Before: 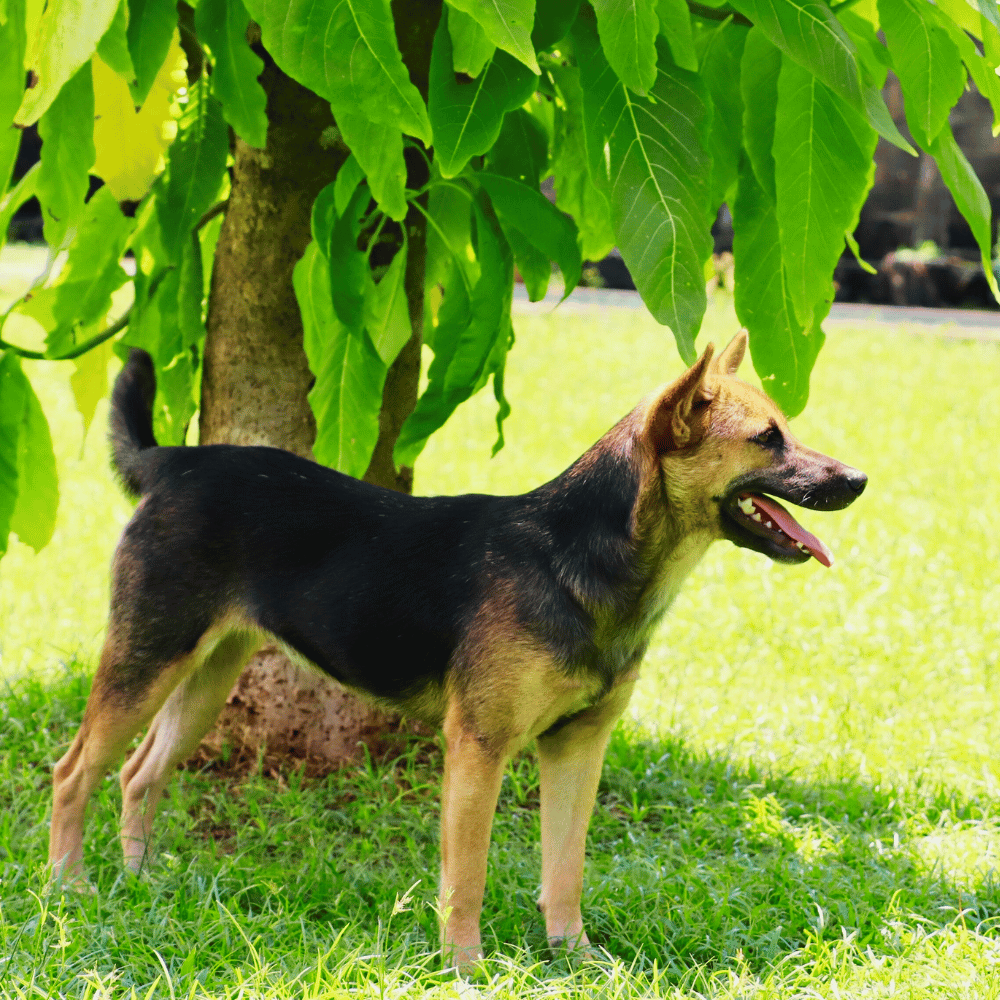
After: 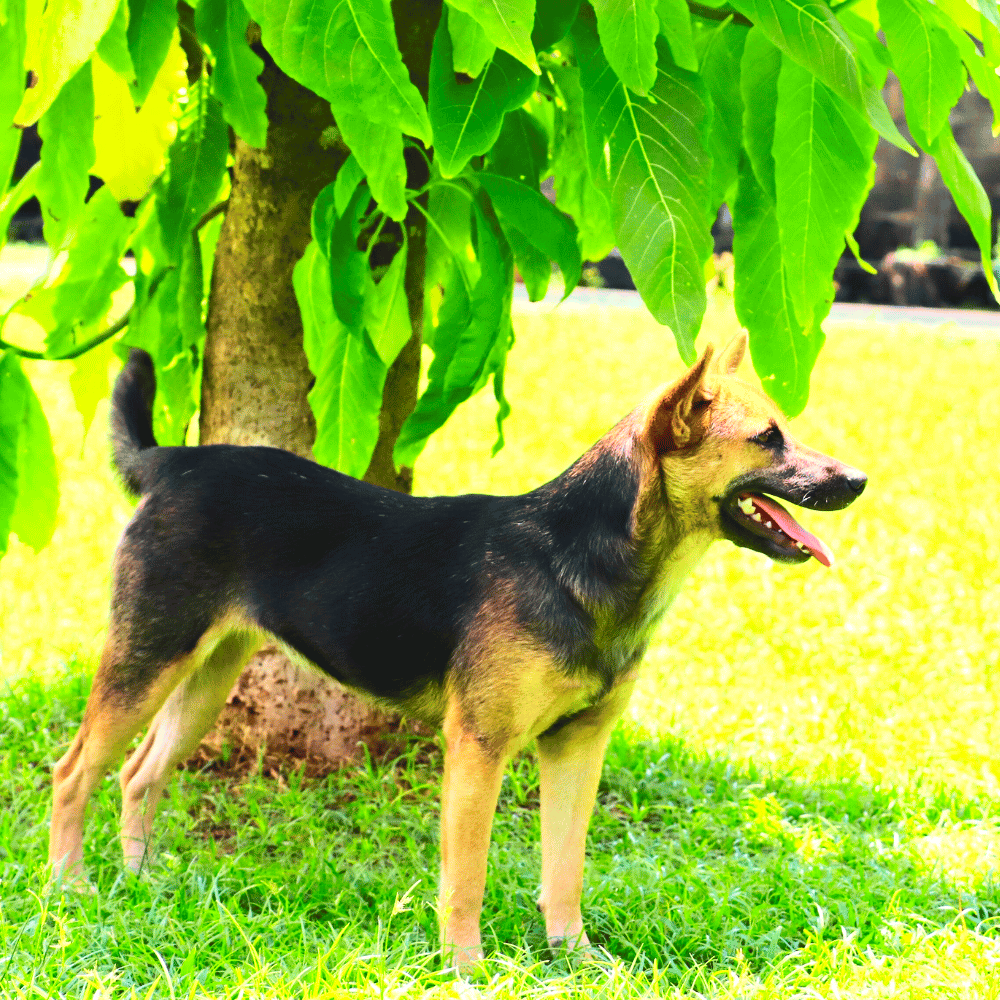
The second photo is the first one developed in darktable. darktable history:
contrast brightness saturation: contrast 0.197, brightness 0.158, saturation 0.23
exposure: black level correction 0, exposure 0.499 EV, compensate highlight preservation false
